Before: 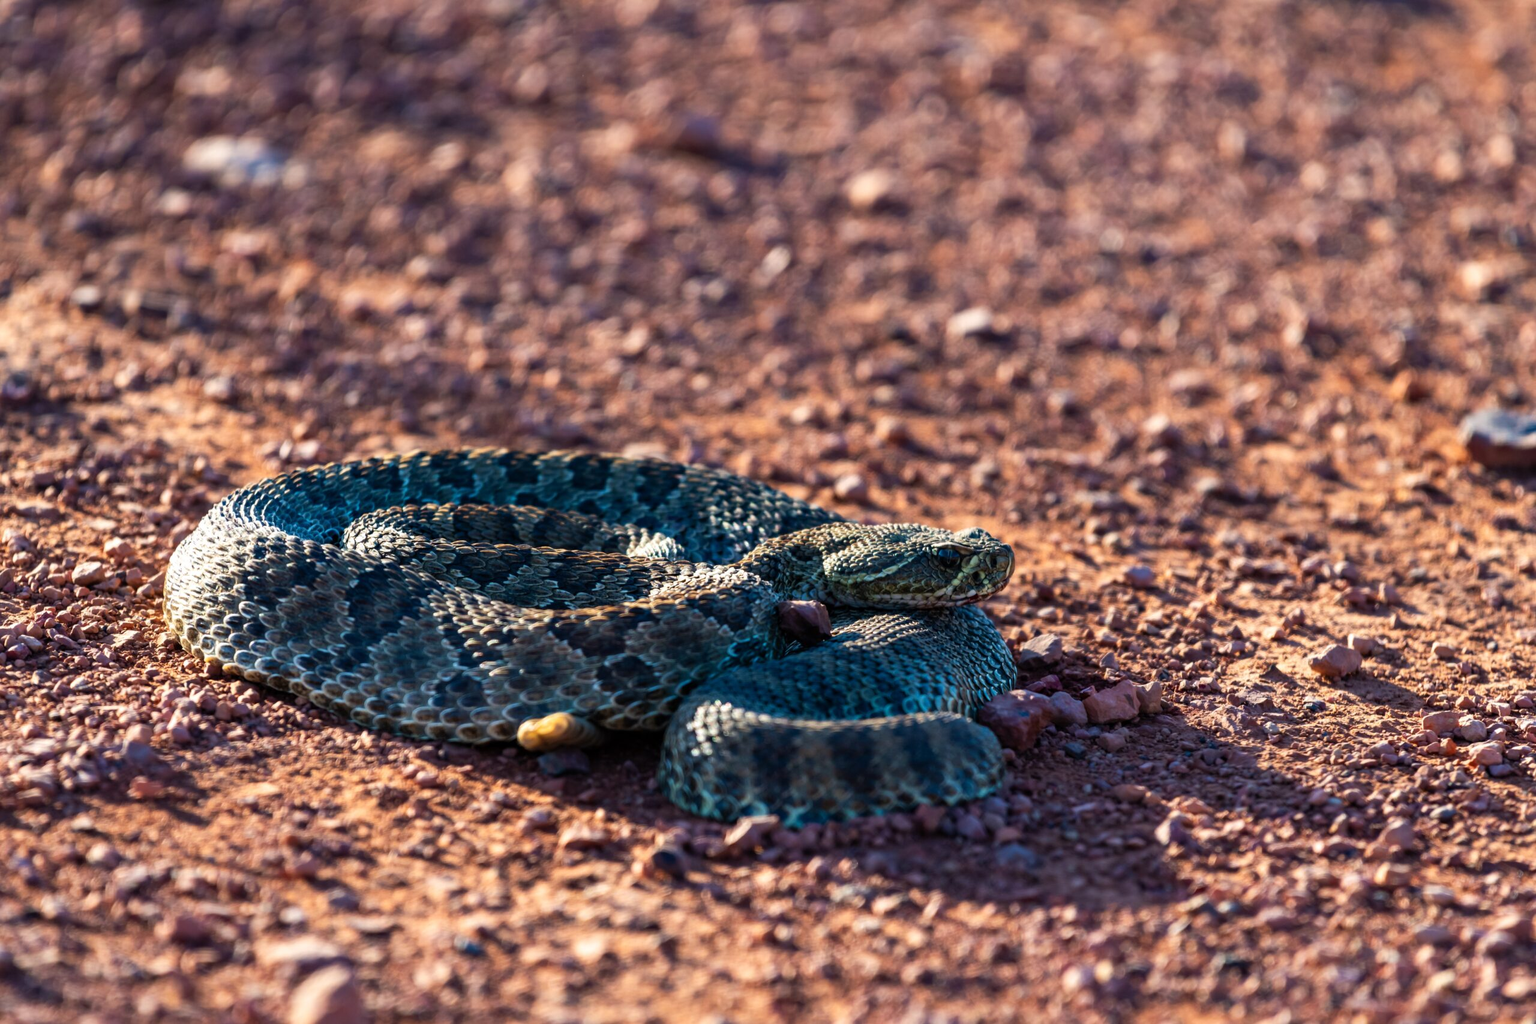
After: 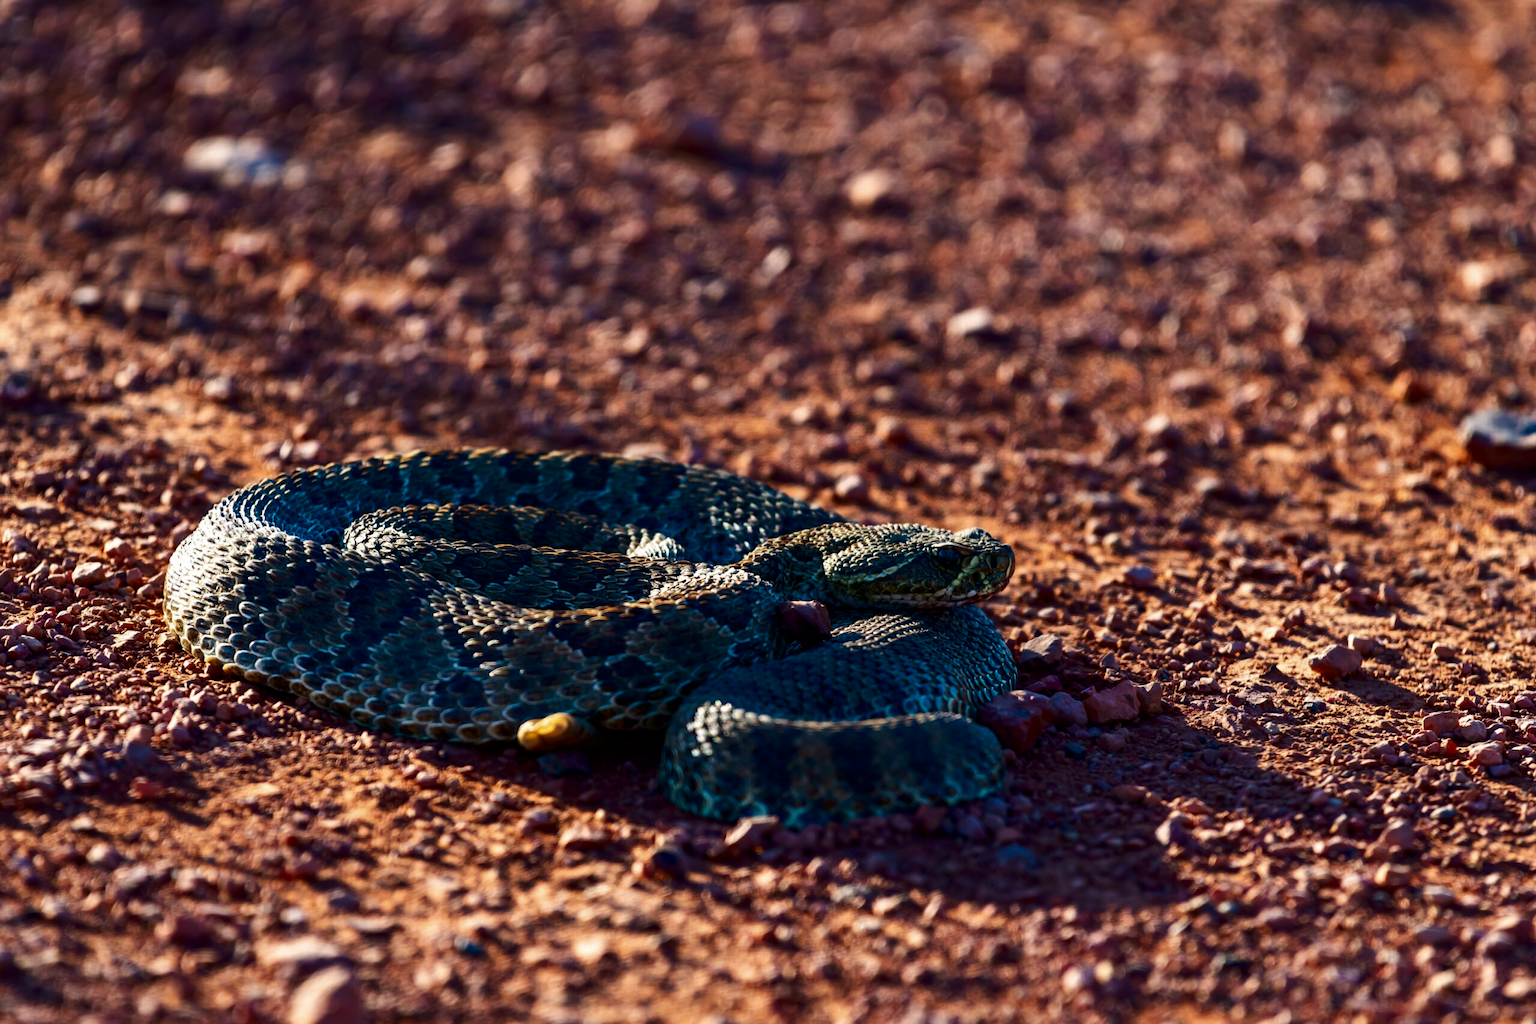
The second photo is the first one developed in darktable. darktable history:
contrast brightness saturation: contrast 0.1, brightness -0.269, saturation 0.145
